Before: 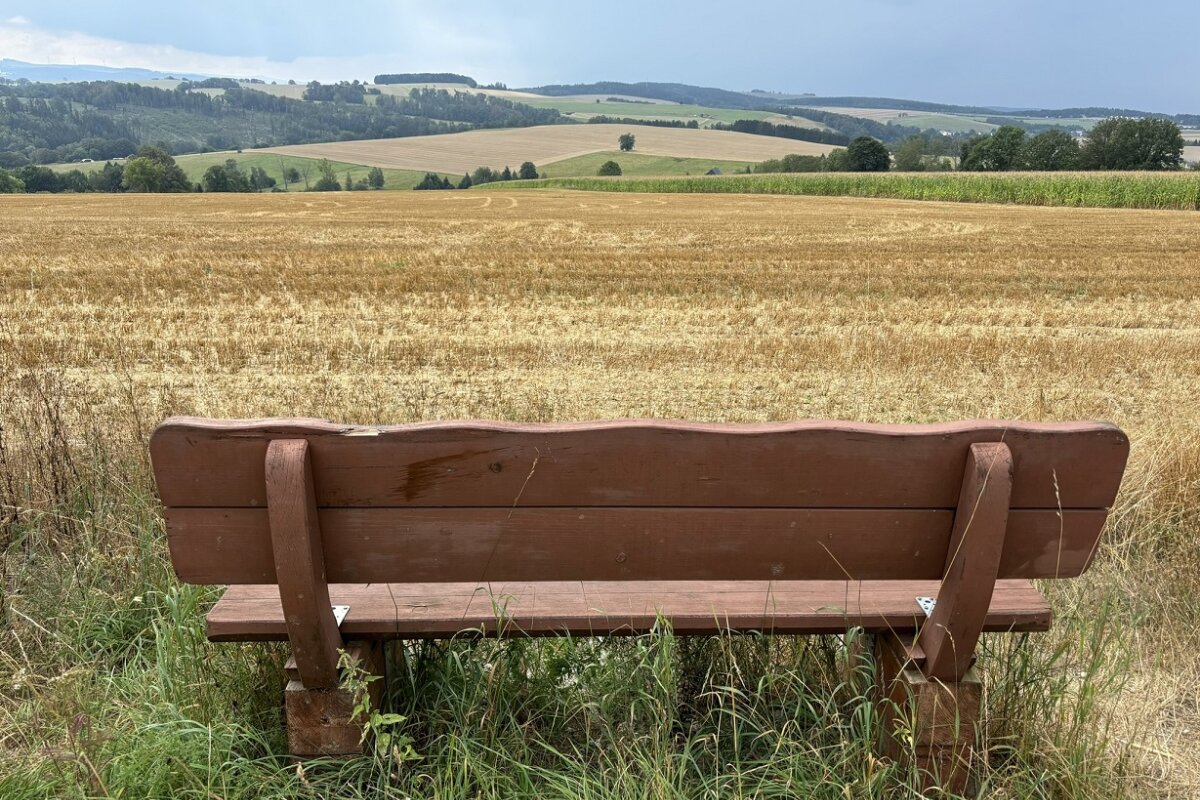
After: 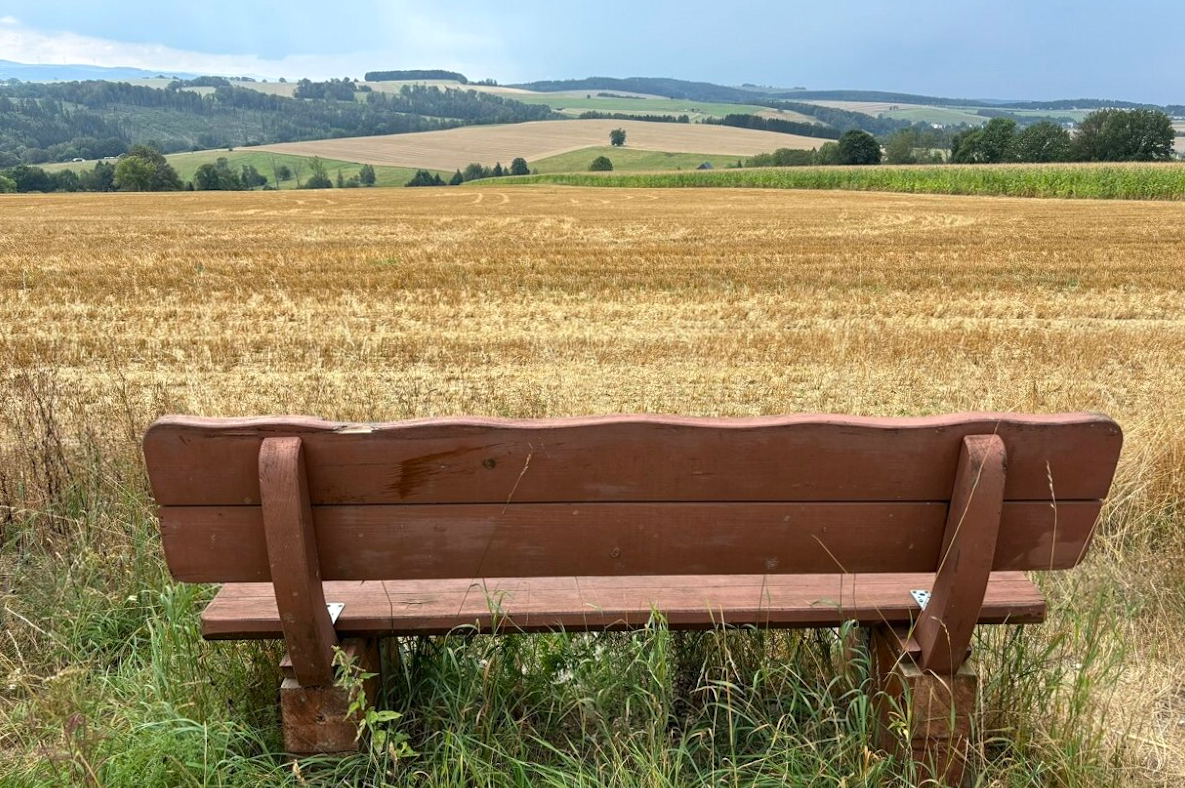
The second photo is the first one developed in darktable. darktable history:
rotate and perspective: rotation -0.45°, automatic cropping original format, crop left 0.008, crop right 0.992, crop top 0.012, crop bottom 0.988
crop: top 0.05%, bottom 0.098%
levels: mode automatic, black 0.023%, white 99.97%, levels [0.062, 0.494, 0.925]
